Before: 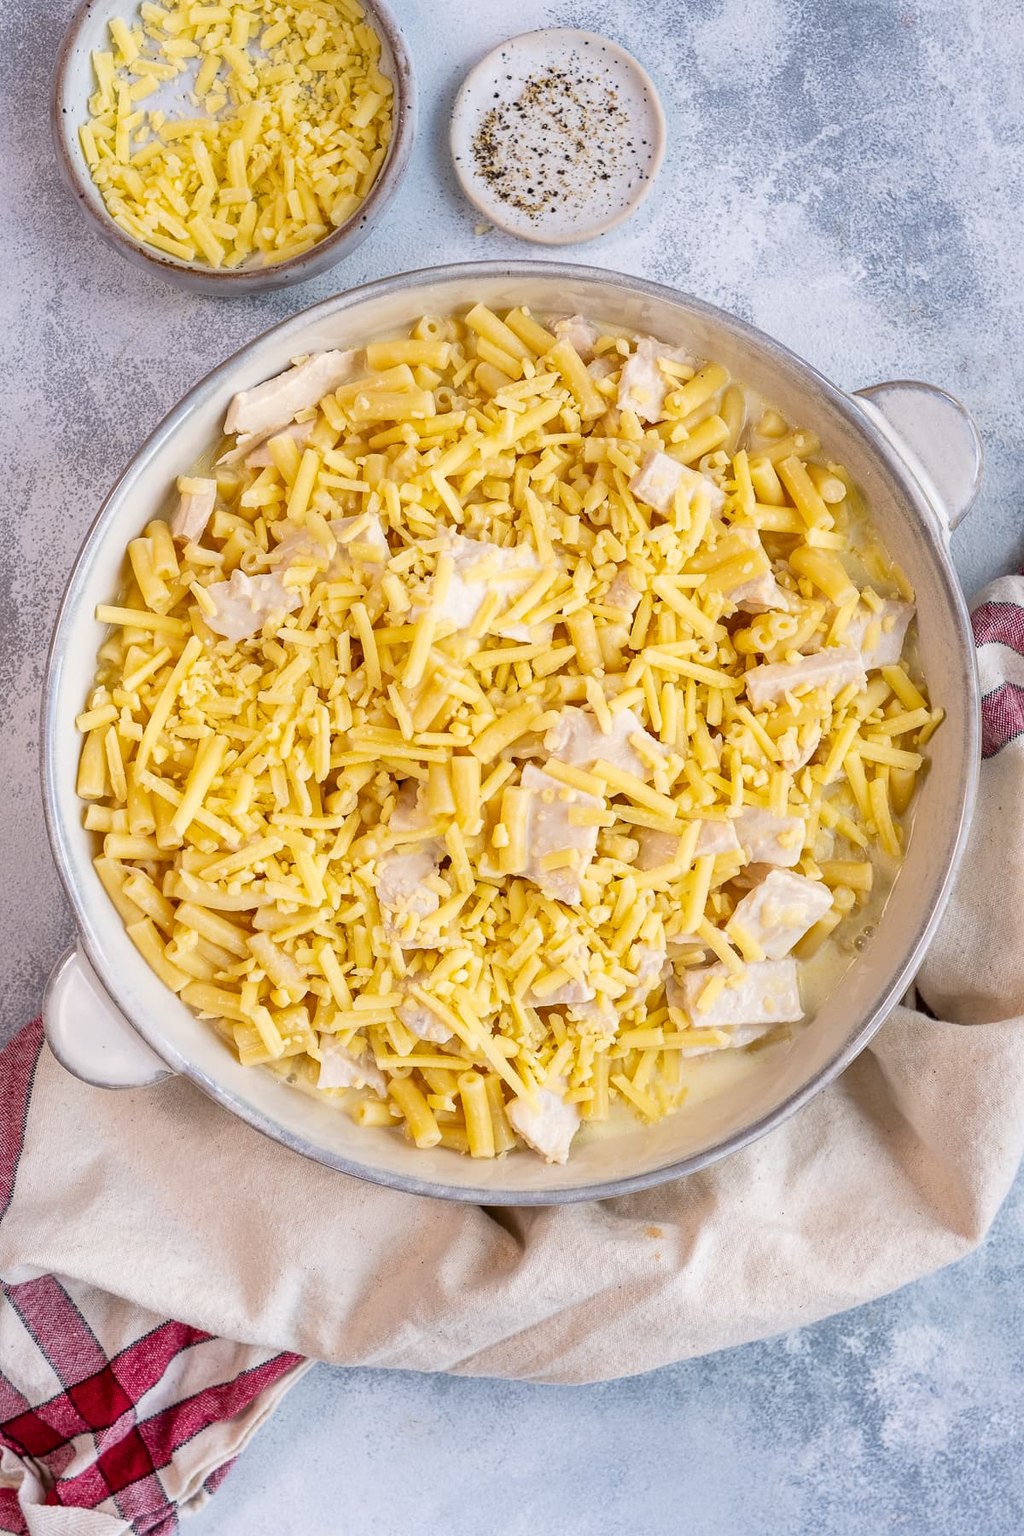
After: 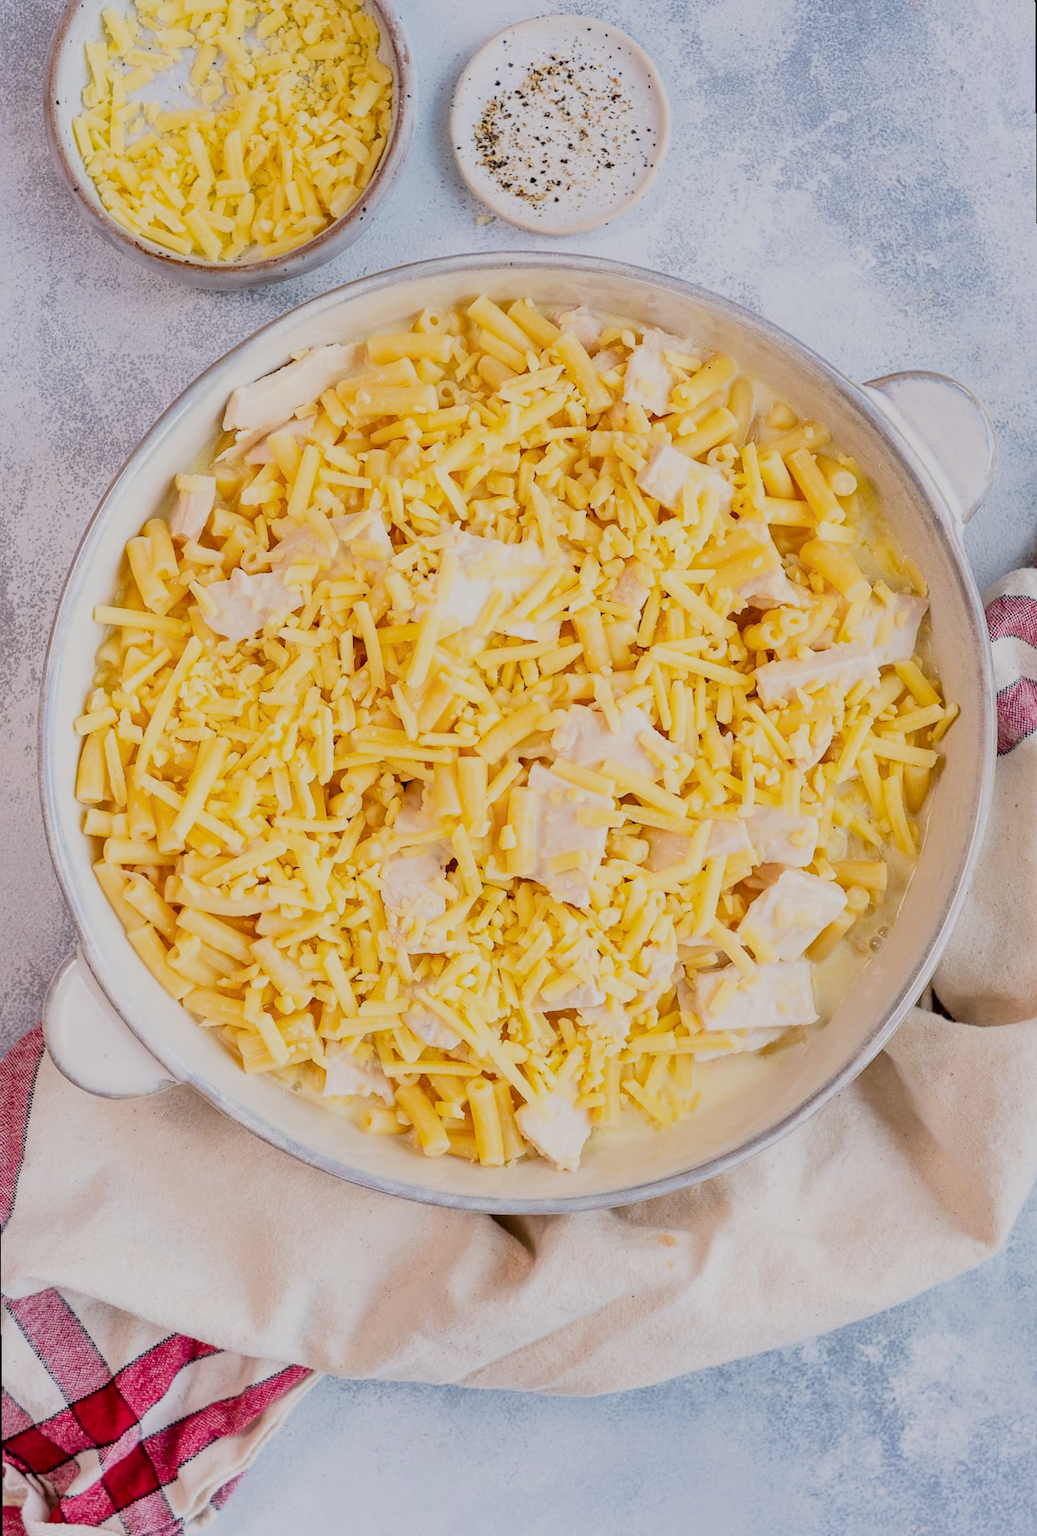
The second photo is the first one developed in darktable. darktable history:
exposure: exposure 0.781 EV, compensate highlight preservation false
rotate and perspective: rotation -0.45°, automatic cropping original format, crop left 0.008, crop right 0.992, crop top 0.012, crop bottom 0.988
filmic rgb: black relative exposure -16 EV, white relative exposure 6.12 EV, hardness 5.22
shadows and highlights: radius 121.13, shadows 21.4, white point adjustment -9.72, highlights -14.39, soften with gaussian
